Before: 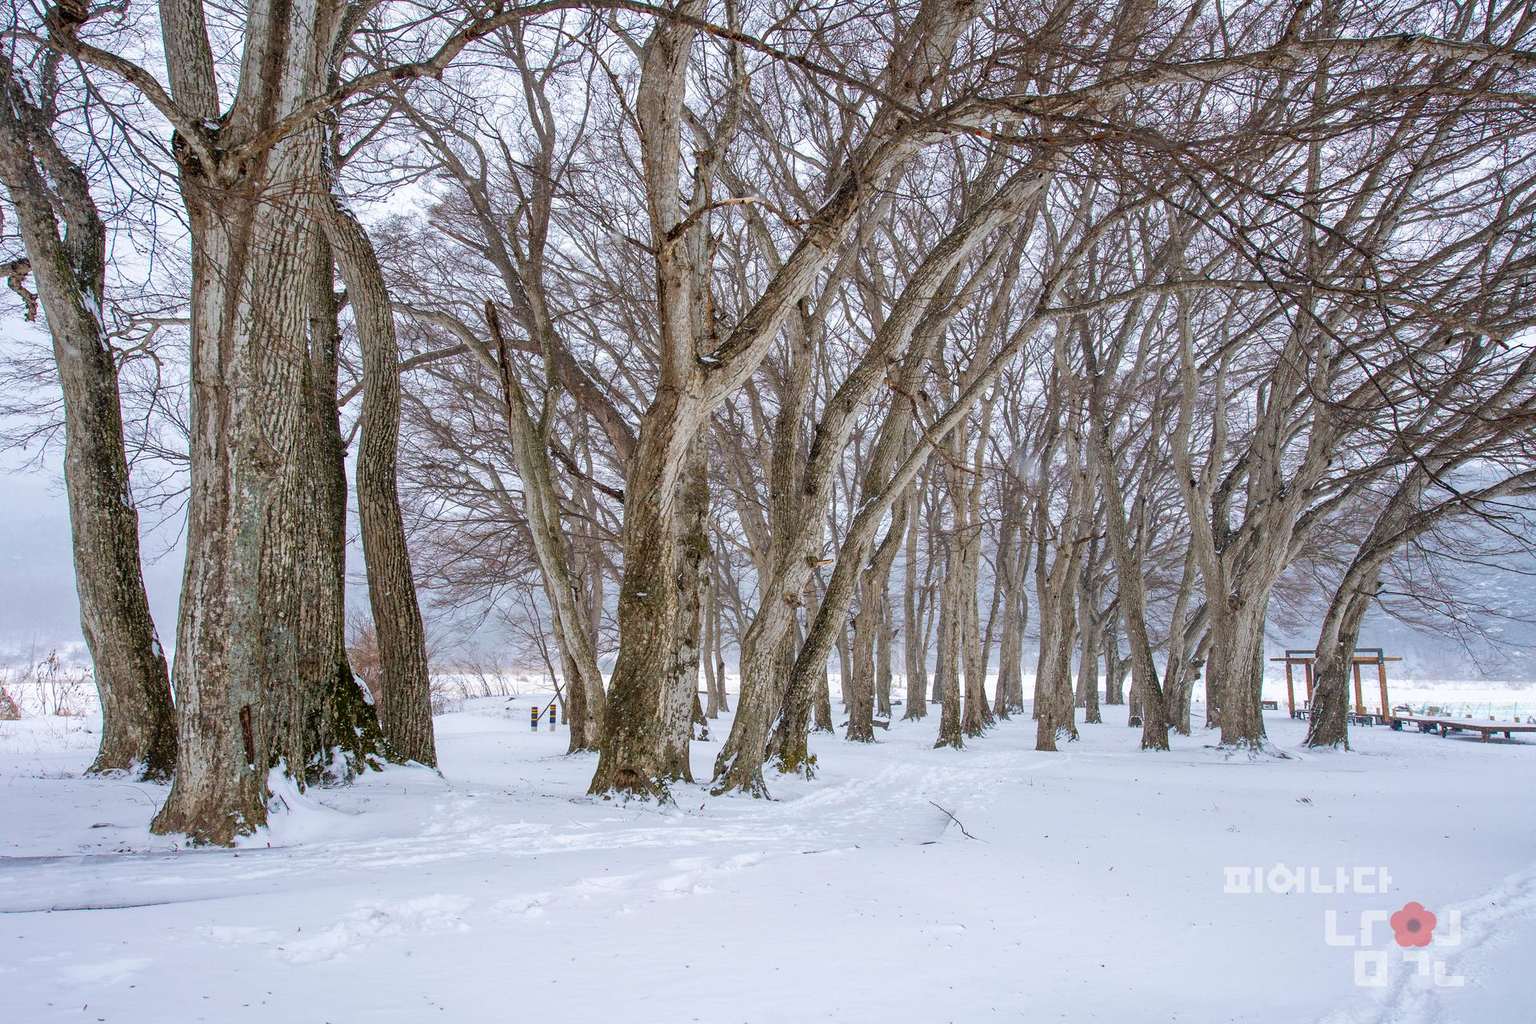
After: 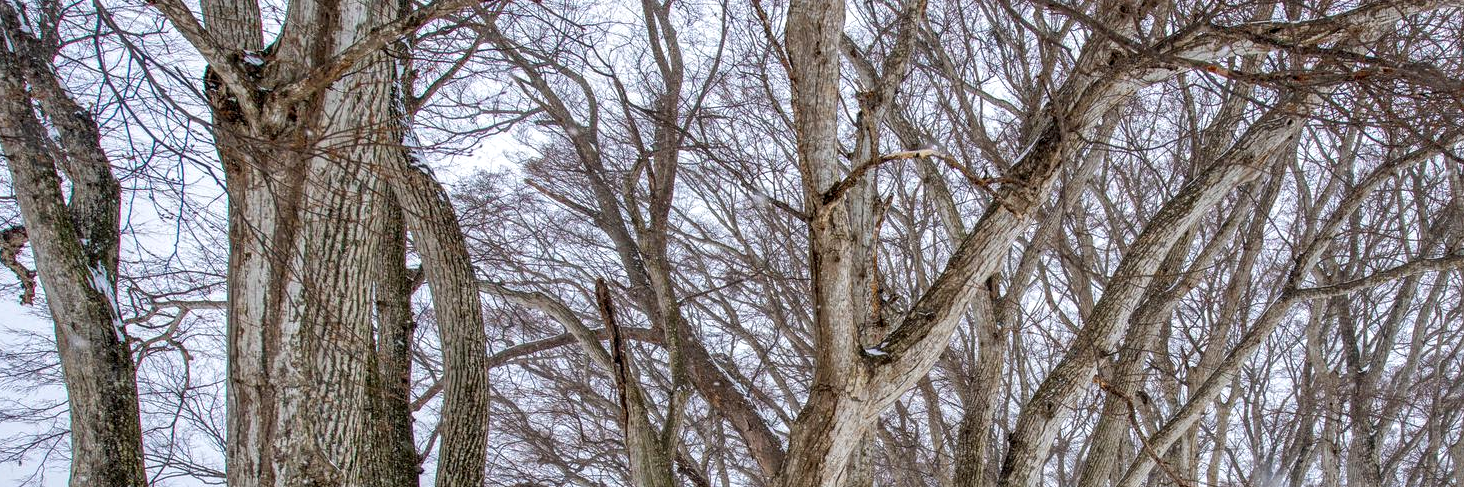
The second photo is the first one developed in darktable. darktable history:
local contrast: detail 130%
crop: left 0.579%, top 7.627%, right 23.167%, bottom 54.275%
